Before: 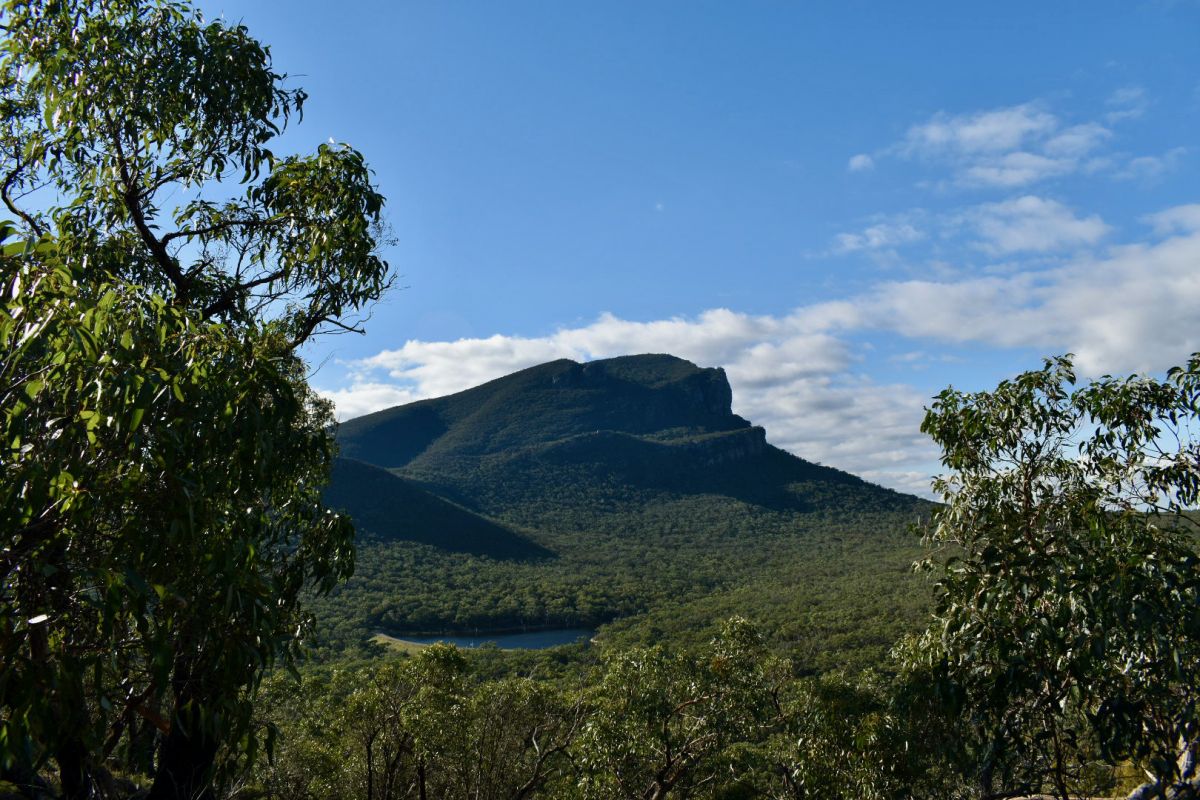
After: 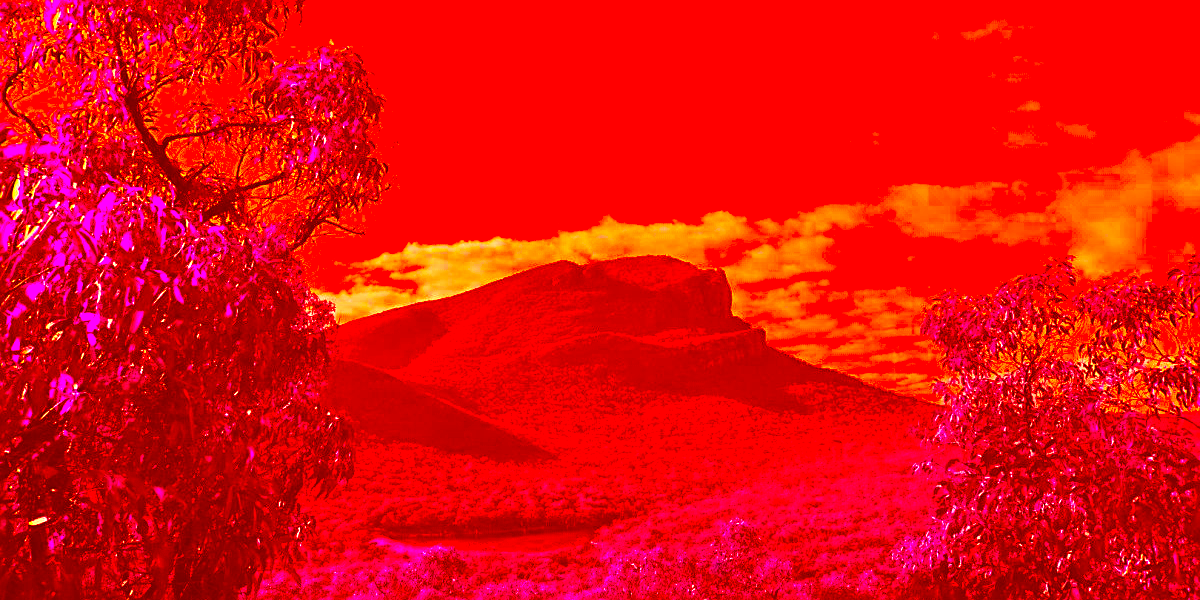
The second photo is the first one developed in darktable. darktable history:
sharpen: on, module defaults
color correction: highlights a* -39.31, highlights b* -39.93, shadows a* -39.97, shadows b* -39.26, saturation -2.99
crop and rotate: top 12.413%, bottom 12.47%
exposure: black level correction 0, exposure 1.104 EV, compensate highlight preservation false
